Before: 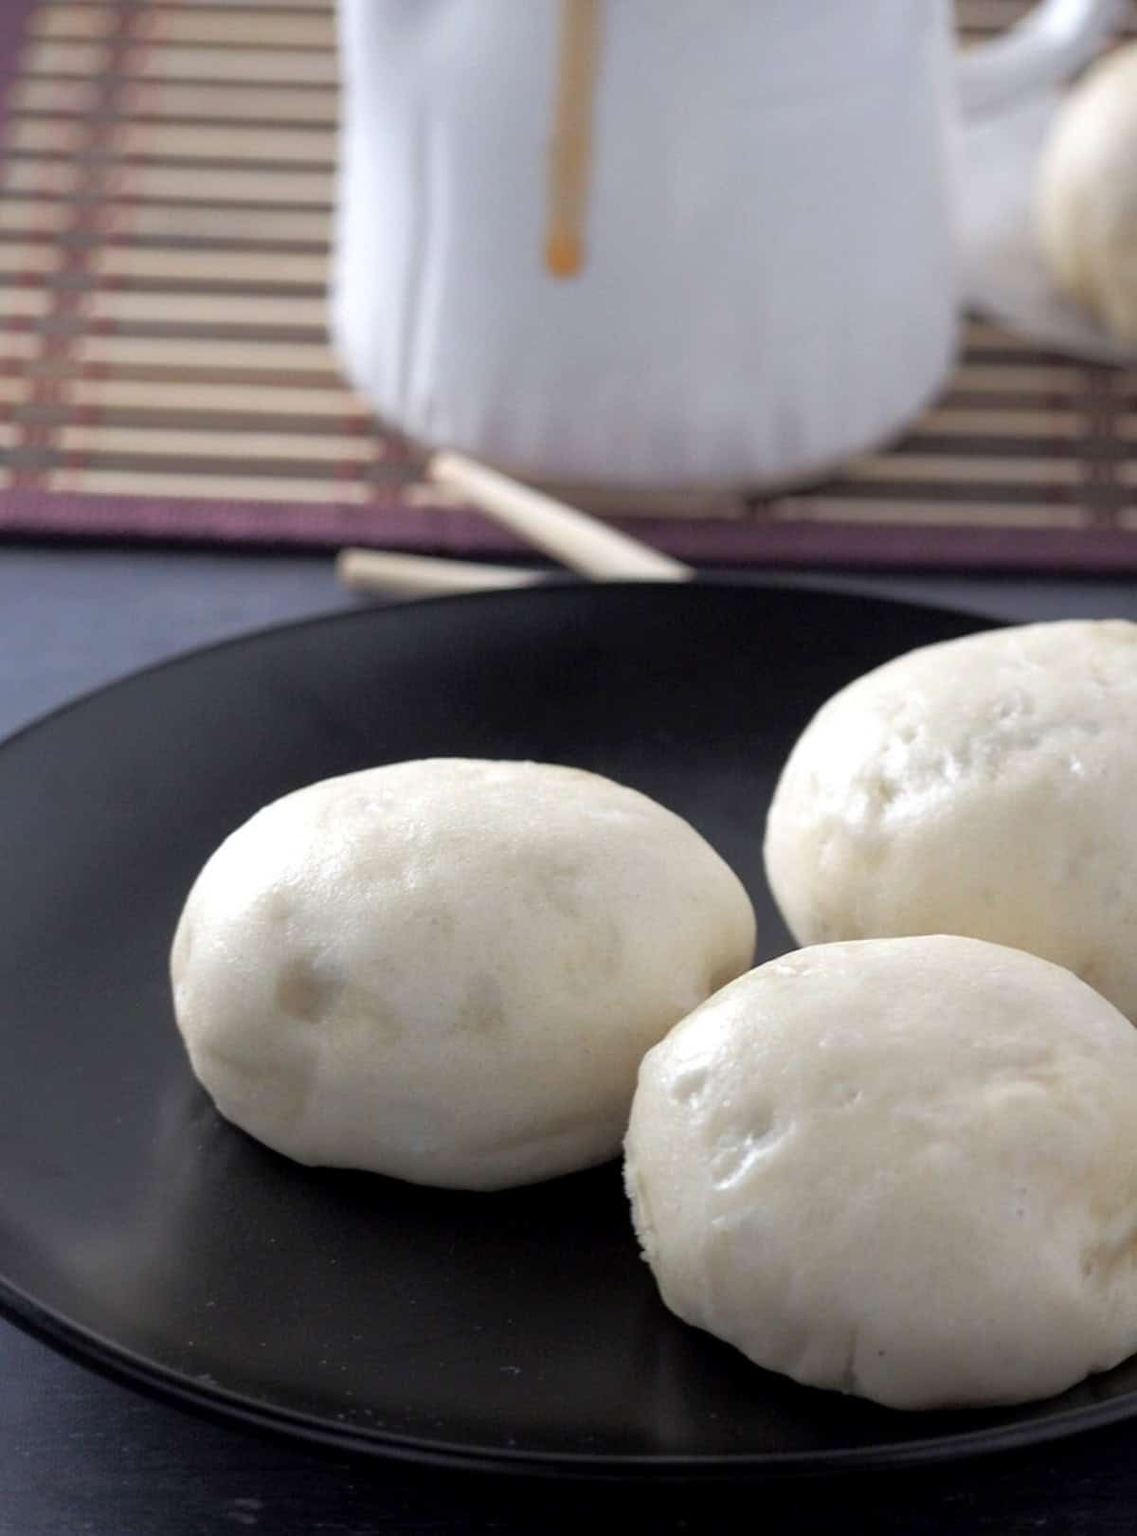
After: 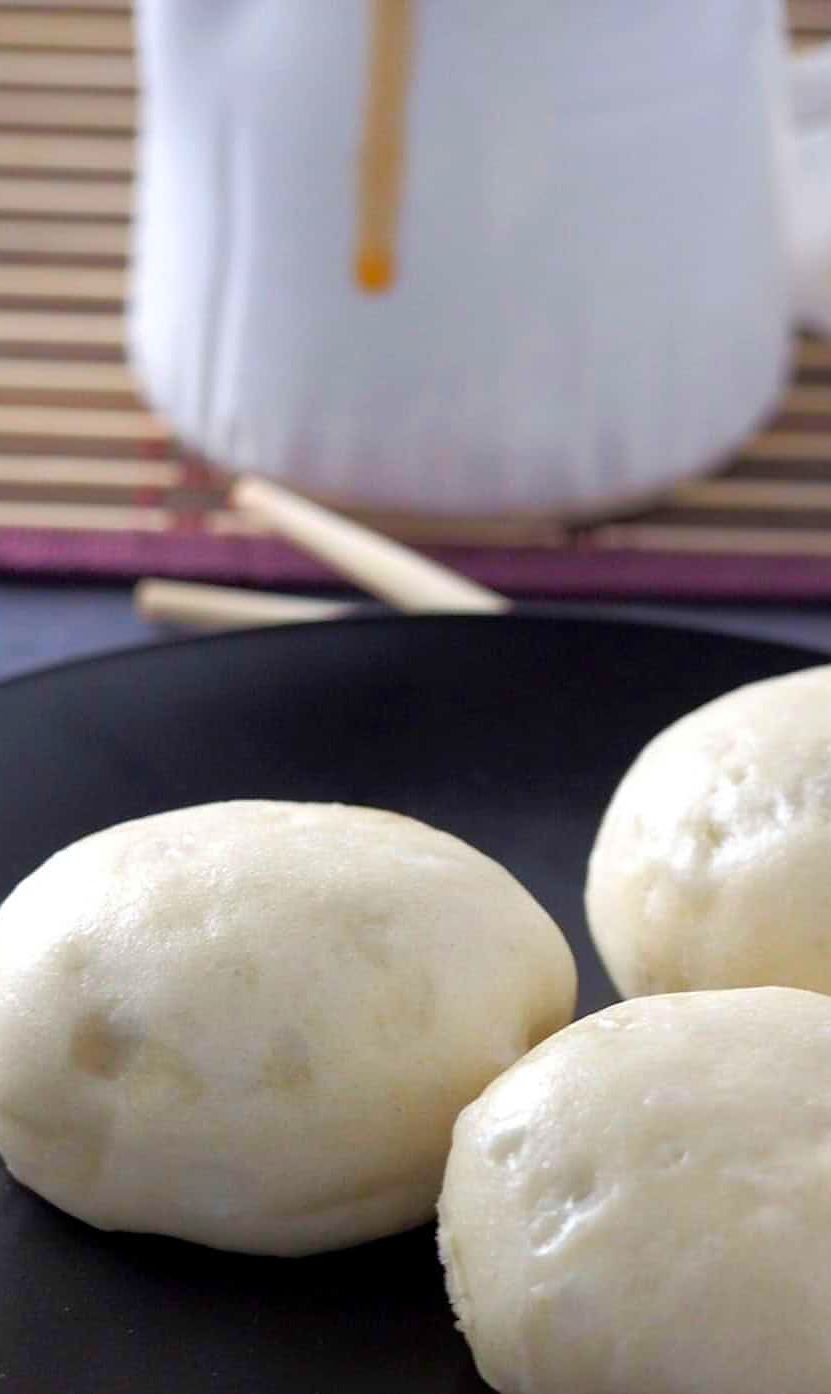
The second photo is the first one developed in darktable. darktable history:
color balance rgb: perceptual saturation grading › global saturation 20%, perceptual saturation grading › highlights -25%, perceptual saturation grading › shadows 25%, global vibrance 50%
sharpen: radius 0.969, amount 0.604
crop: left 18.479%, right 12.2%, bottom 13.971%
